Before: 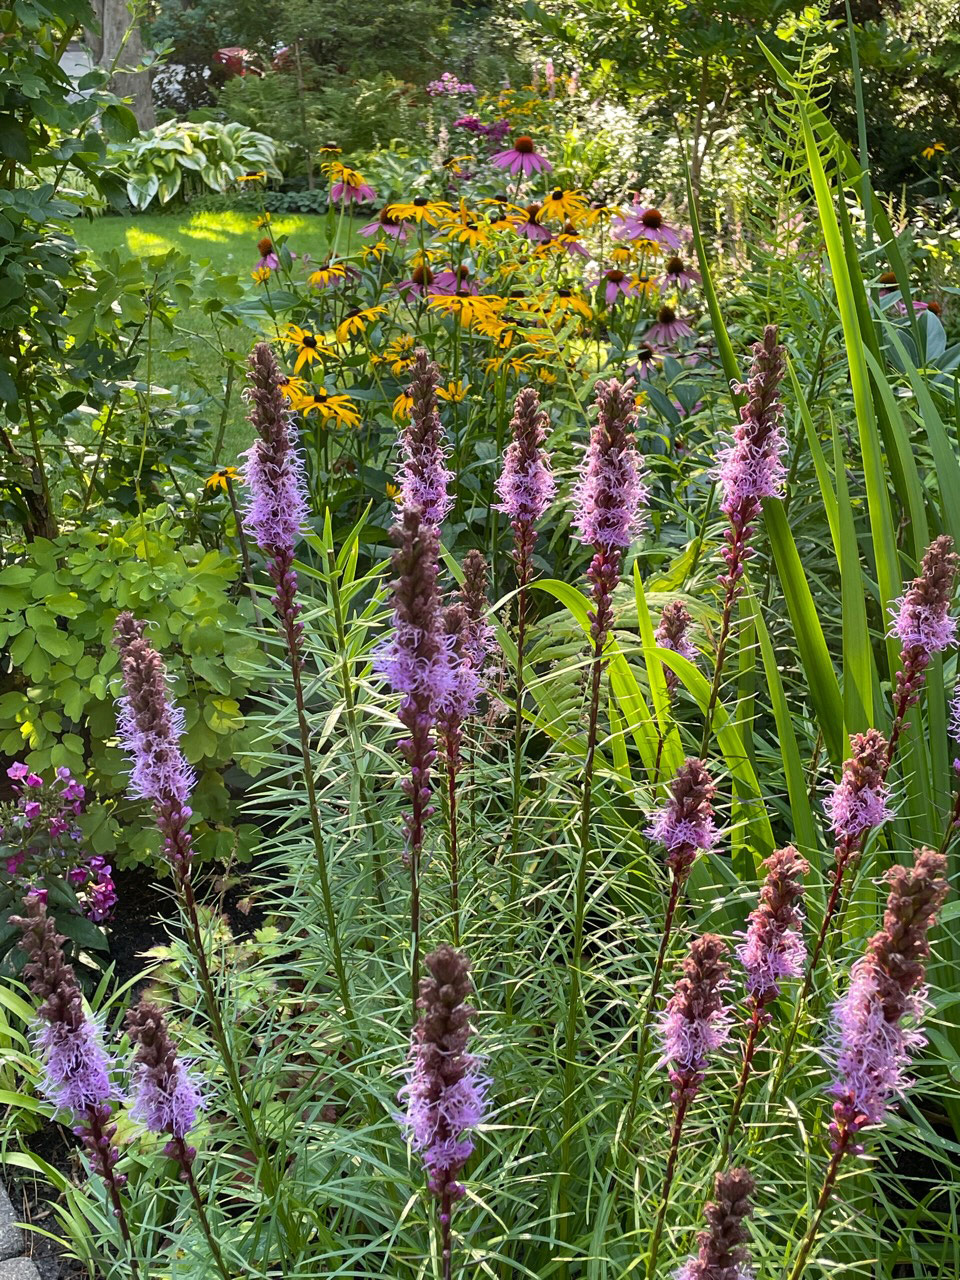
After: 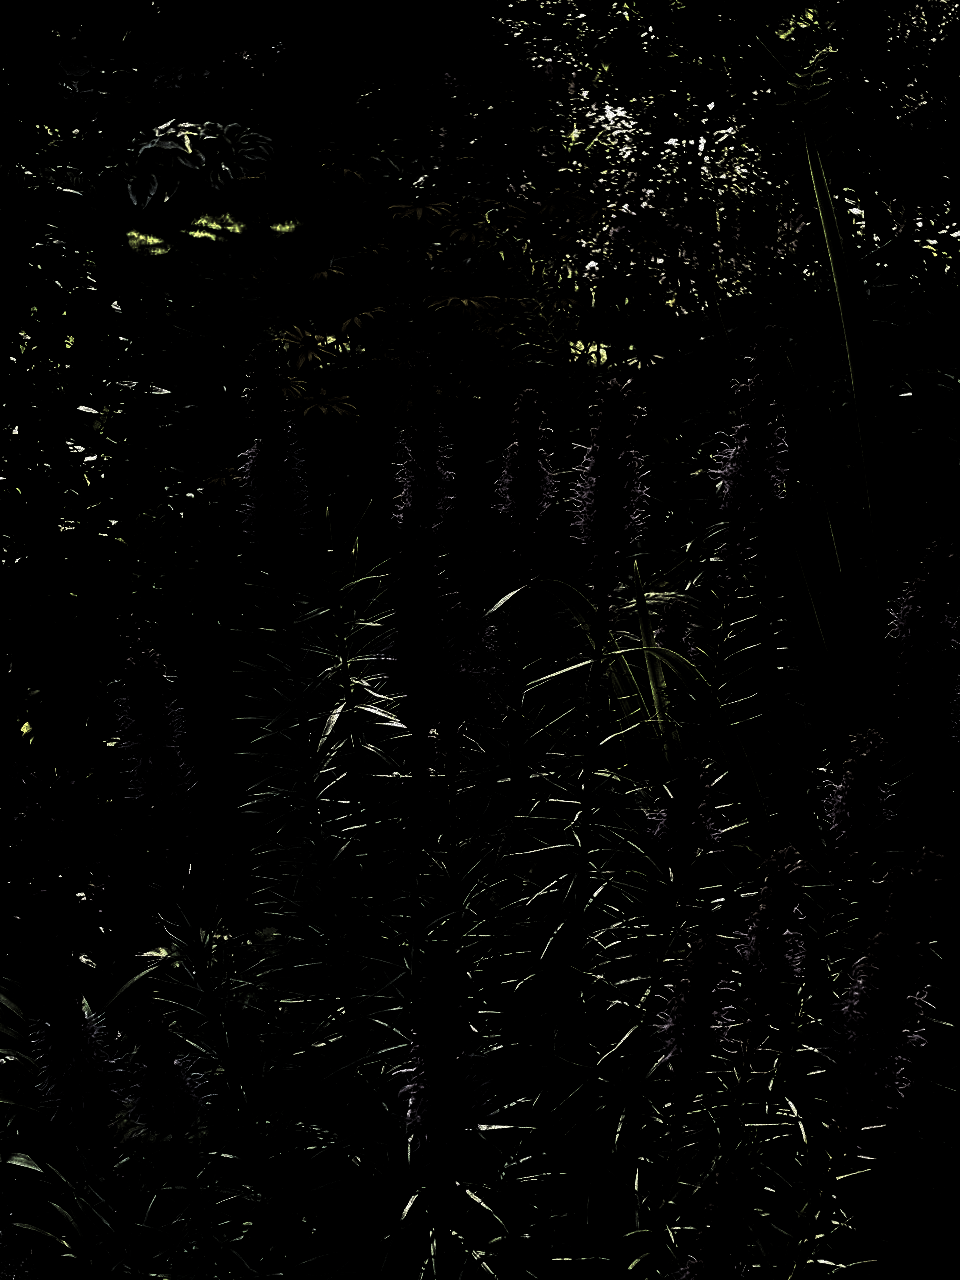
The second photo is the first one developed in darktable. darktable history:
color zones: curves: ch0 [(0, 0.5) (0.125, 0.4) (0.25, 0.5) (0.375, 0.4) (0.5, 0.4) (0.625, 0.35) (0.75, 0.35) (0.875, 0.5)]; ch1 [(0, 0.35) (0.125, 0.45) (0.25, 0.35) (0.375, 0.35) (0.5, 0.35) (0.625, 0.35) (0.75, 0.45) (0.875, 0.35)]; ch2 [(0, 0.6) (0.125, 0.5) (0.25, 0.5) (0.375, 0.6) (0.5, 0.6) (0.625, 0.5) (0.75, 0.5) (0.875, 0.5)]
color balance rgb: global offset › luminance 0.467%, perceptual saturation grading › global saturation 20%, perceptual saturation grading › highlights -25.59%, perceptual saturation grading › shadows 25.608%, global vibrance -1.509%, saturation formula JzAzBz (2021)
levels: levels [0.721, 0.937, 0.997]
velvia: strength 45.56%
